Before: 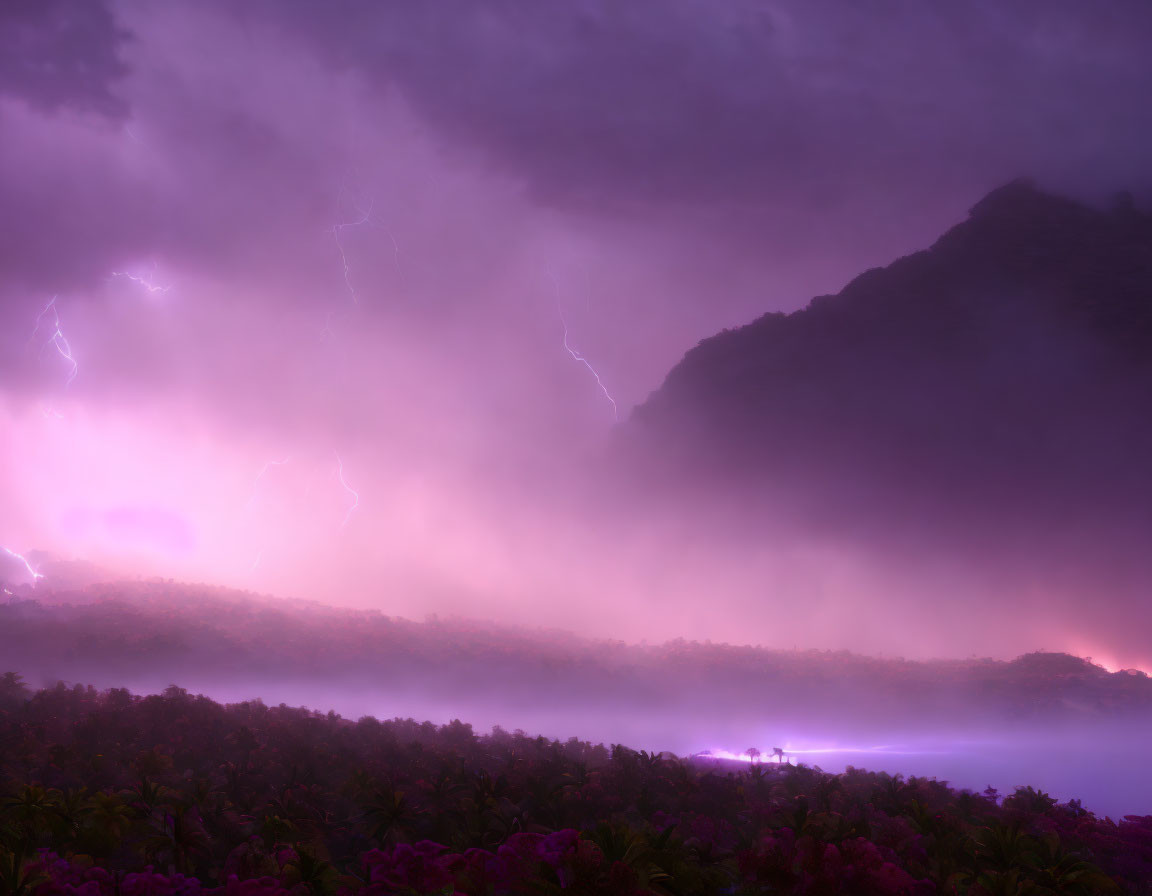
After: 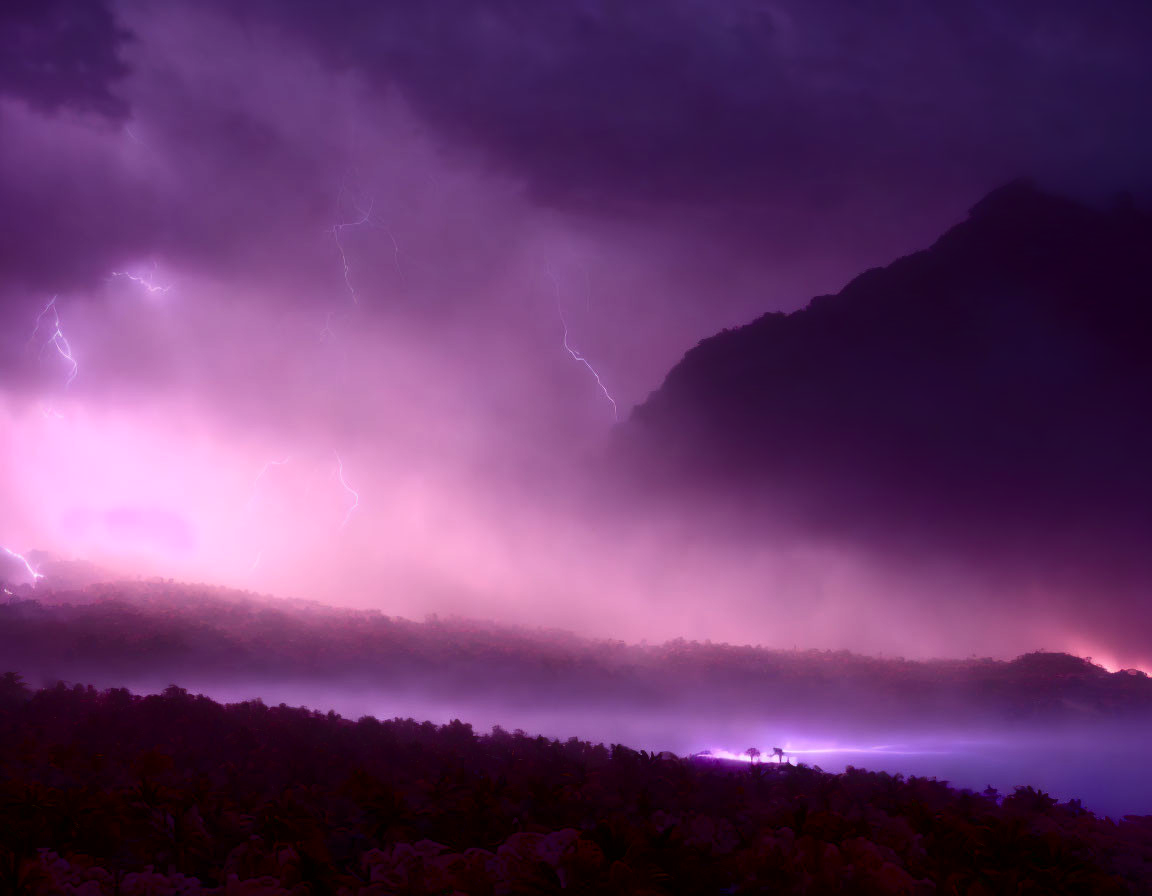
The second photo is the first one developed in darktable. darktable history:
contrast brightness saturation: contrast 0.195, brightness -0.233, saturation 0.108
